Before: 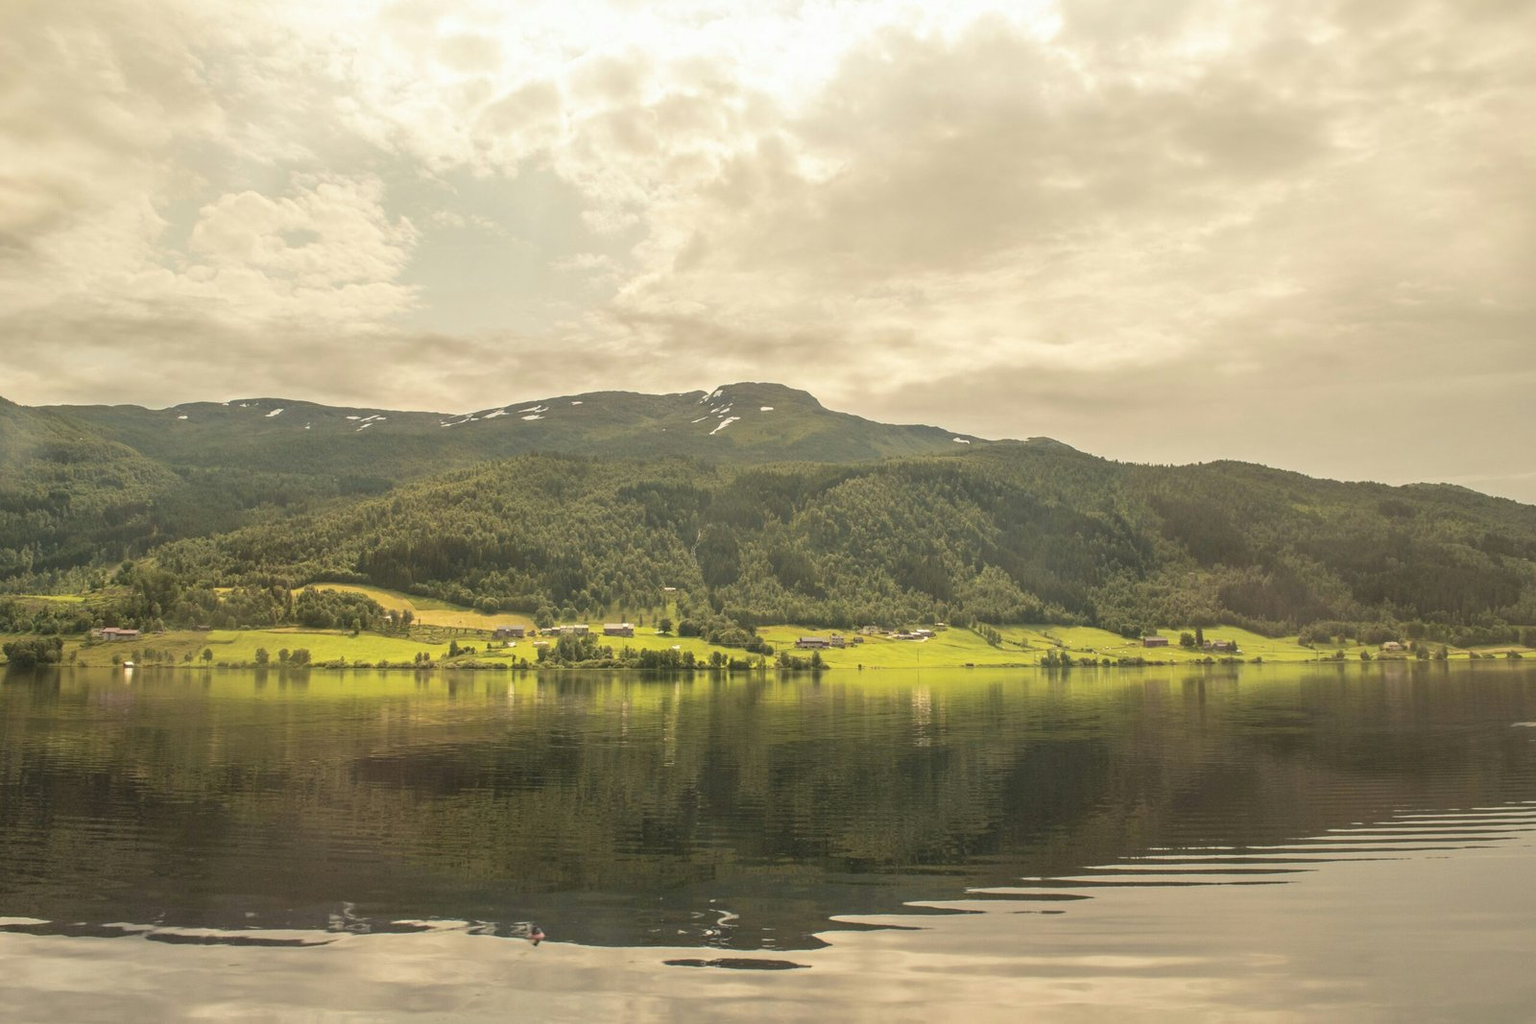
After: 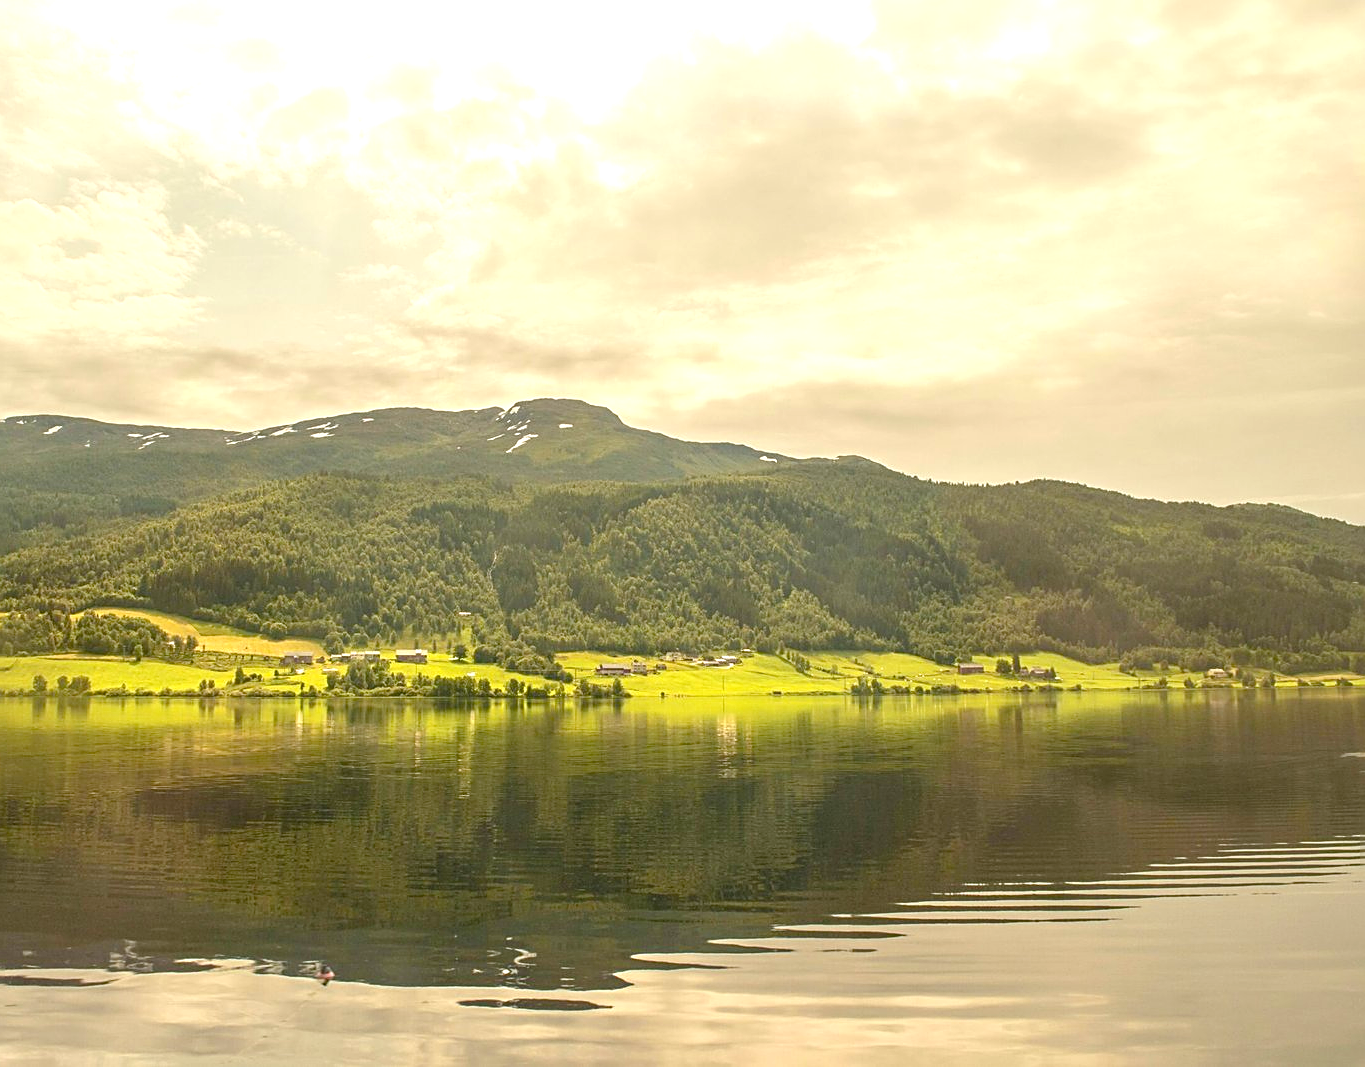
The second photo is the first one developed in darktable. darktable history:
crop and rotate: left 14.66%
color balance rgb: linear chroma grading › global chroma 15.48%, perceptual saturation grading › global saturation 20%, perceptual saturation grading › highlights -25.294%, perceptual saturation grading › shadows 25.513%
sharpen: radius 1.954
exposure: black level correction 0, exposure 0.499 EV, compensate exposure bias true, compensate highlight preservation false
